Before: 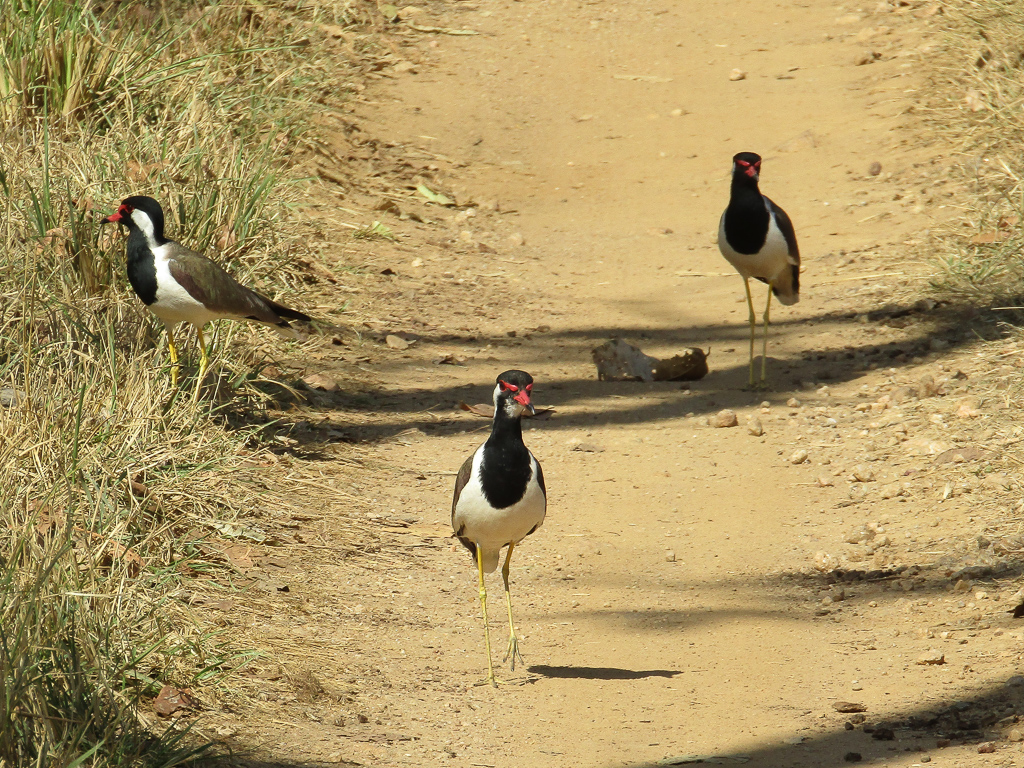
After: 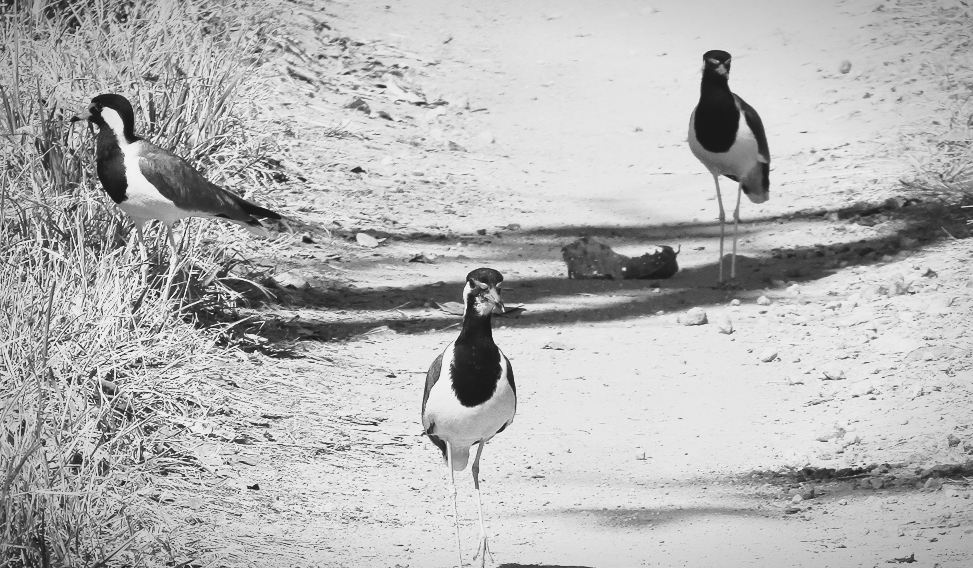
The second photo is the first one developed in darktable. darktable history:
crop and rotate: left 2.991%, top 13.302%, right 1.981%, bottom 12.636%
shadows and highlights: on, module defaults
contrast brightness saturation: contrast 0.2, brightness 0.16, saturation 0.22
monochrome: a 32, b 64, size 2.3, highlights 1
white balance: red 1.123, blue 0.83
tone curve: curves: ch0 [(0, 0.031) (0.145, 0.106) (0.319, 0.269) (0.495, 0.544) (0.707, 0.833) (0.859, 0.931) (1, 0.967)]; ch1 [(0, 0) (0.279, 0.218) (0.424, 0.411) (0.495, 0.504) (0.538, 0.55) (0.578, 0.595) (0.707, 0.778) (1, 1)]; ch2 [(0, 0) (0.125, 0.089) (0.353, 0.329) (0.436, 0.432) (0.552, 0.554) (0.615, 0.674) (1, 1)], color space Lab, independent channels, preserve colors none
vignetting: fall-off start 87%, automatic ratio true
